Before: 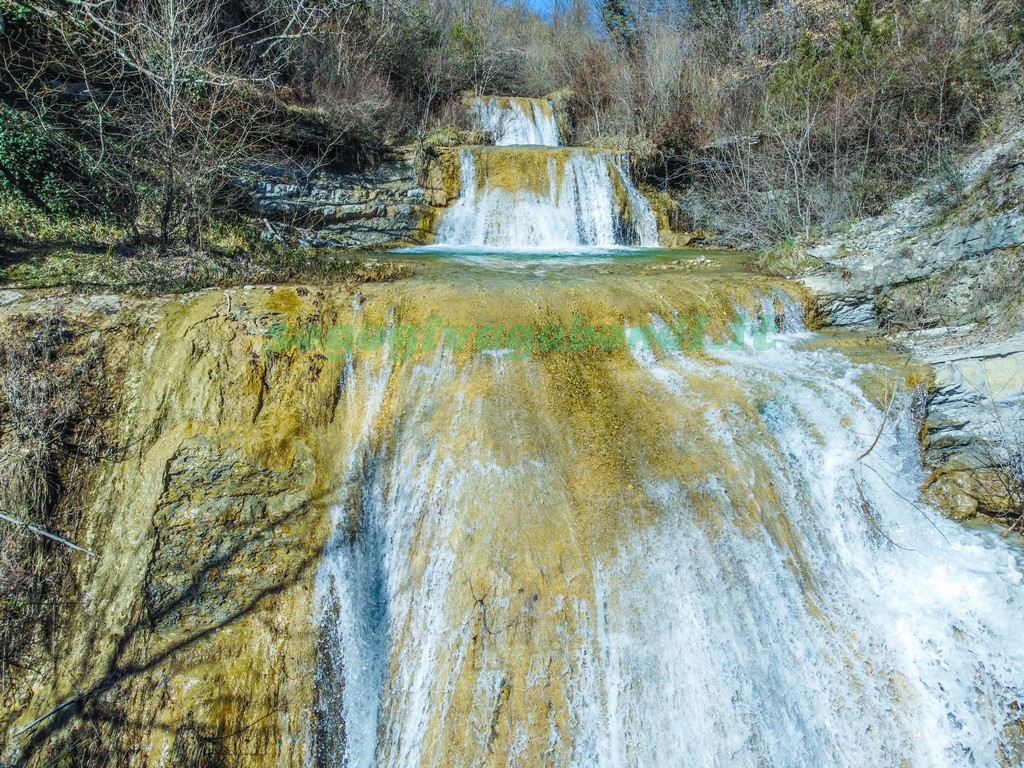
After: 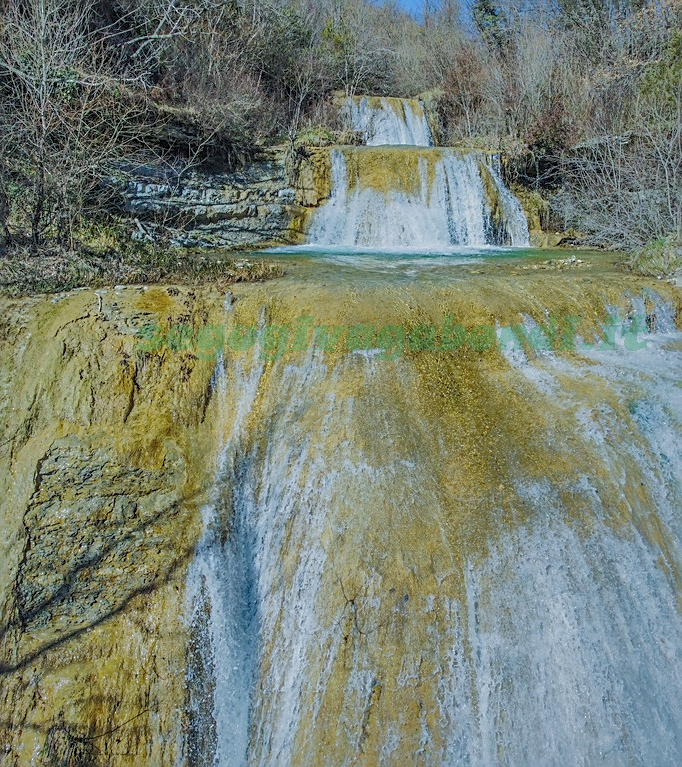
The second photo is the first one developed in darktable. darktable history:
color balance: contrast -15%
shadows and highlights: shadows 38.43, highlights -74.54
sharpen: on, module defaults
white balance: red 0.983, blue 1.036
crop and rotate: left 12.648%, right 20.685%
